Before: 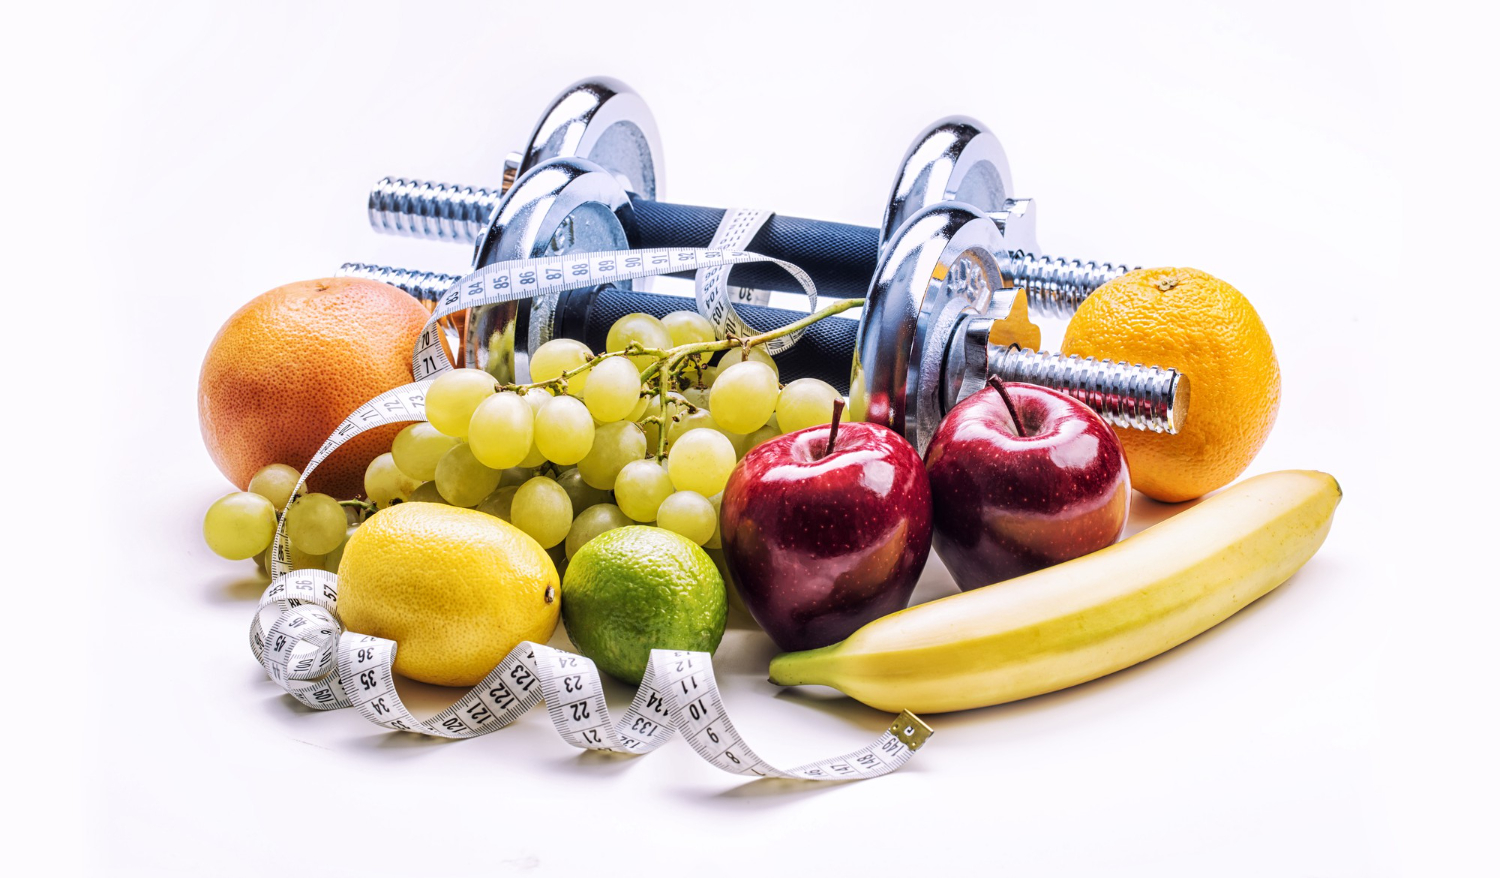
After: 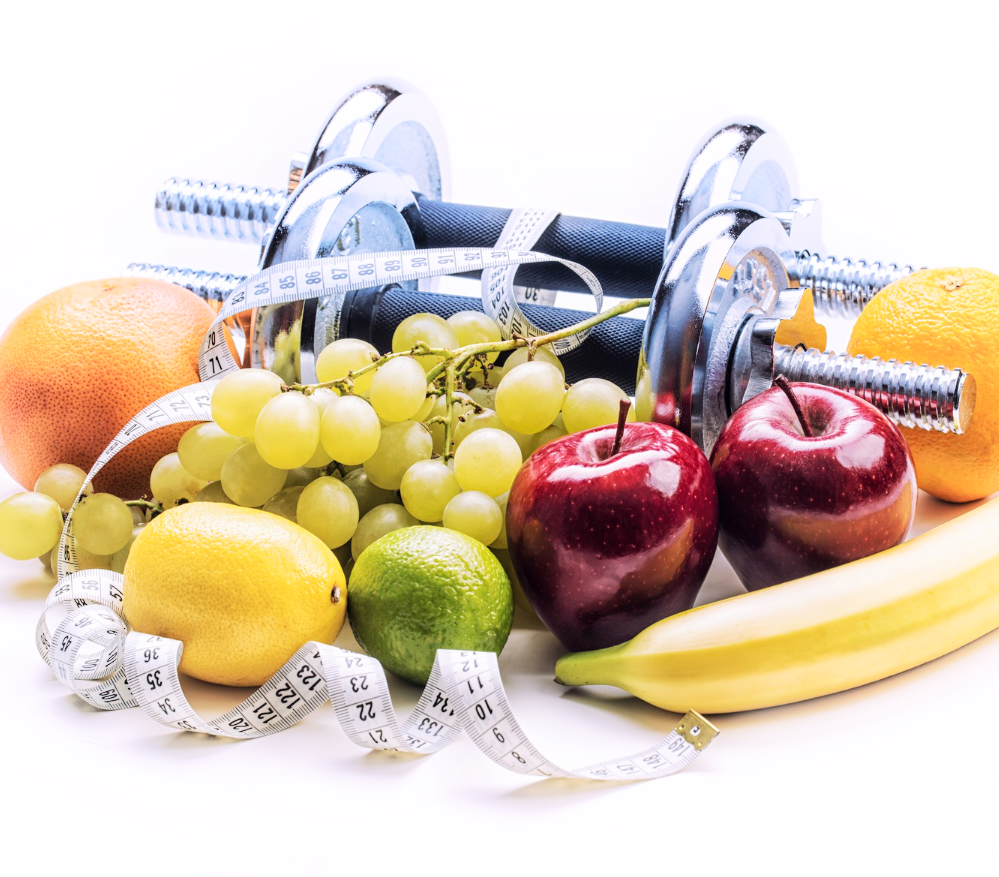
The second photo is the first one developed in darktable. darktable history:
crop and rotate: left 14.292%, right 19.041%
shadows and highlights: shadows -40.15, highlights 62.88, soften with gaussian
